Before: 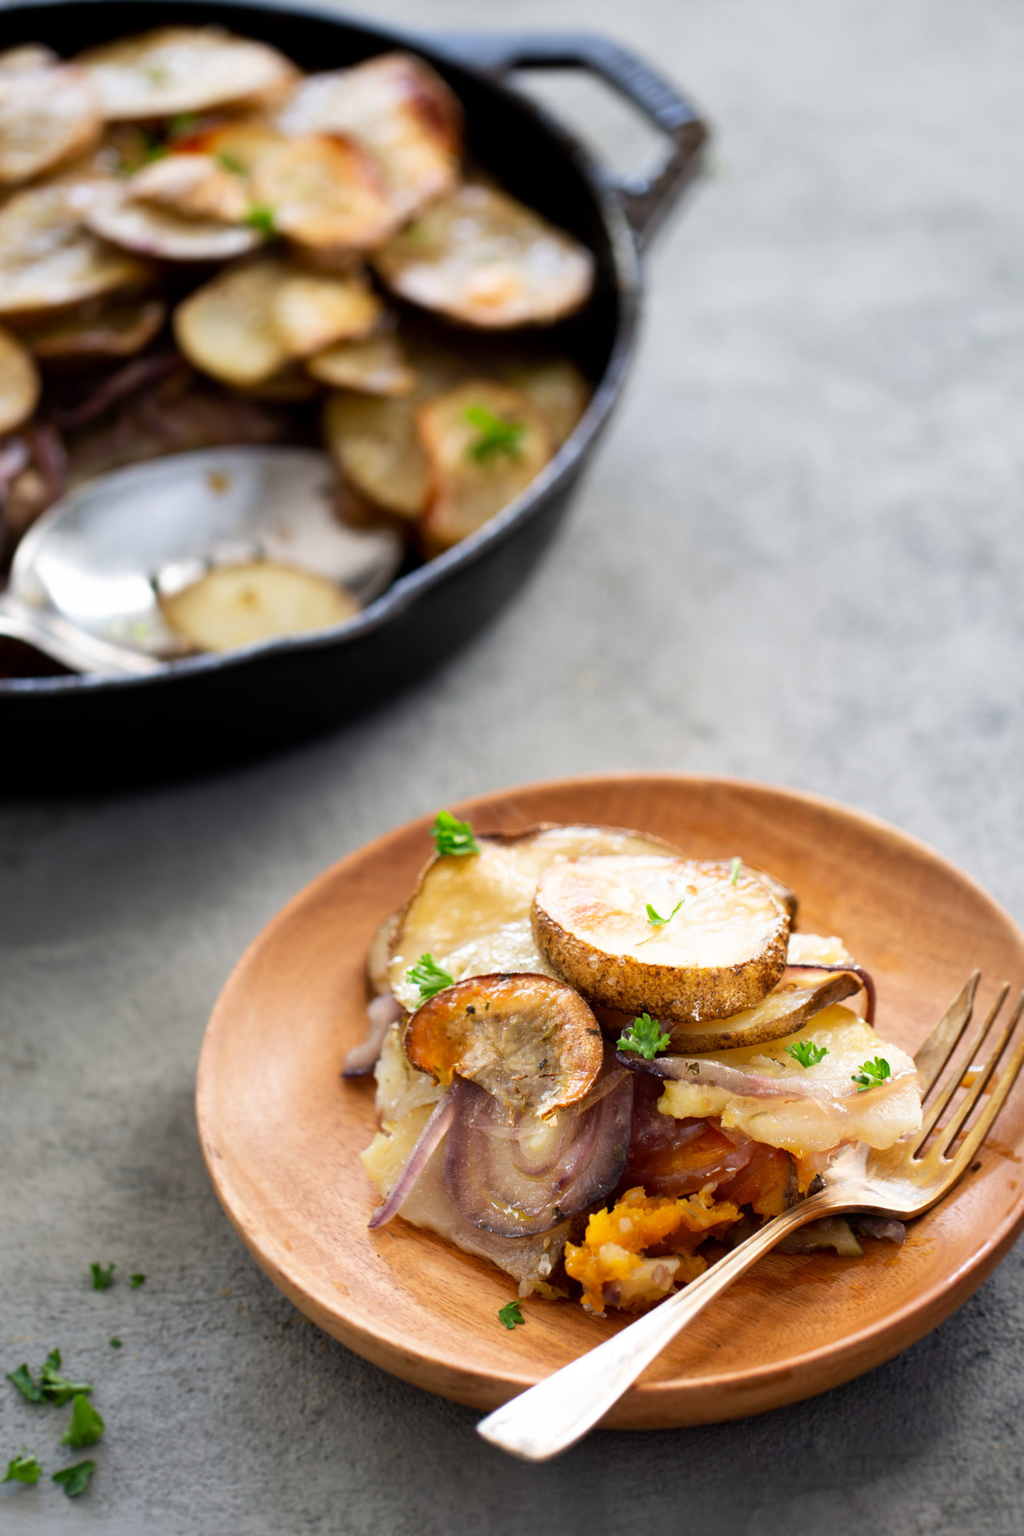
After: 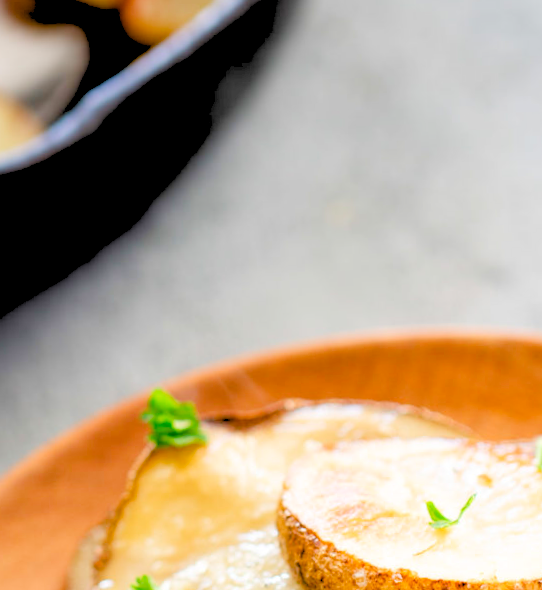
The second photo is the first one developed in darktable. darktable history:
rgb levels: levels [[0.027, 0.429, 0.996], [0, 0.5, 1], [0, 0.5, 1]]
crop: left 31.751%, top 32.172%, right 27.8%, bottom 35.83%
rotate and perspective: rotation -2°, crop left 0.022, crop right 0.978, crop top 0.049, crop bottom 0.951
color balance rgb: perceptual saturation grading › global saturation 20%, perceptual saturation grading › highlights -25%, perceptual saturation grading › shadows 50%
